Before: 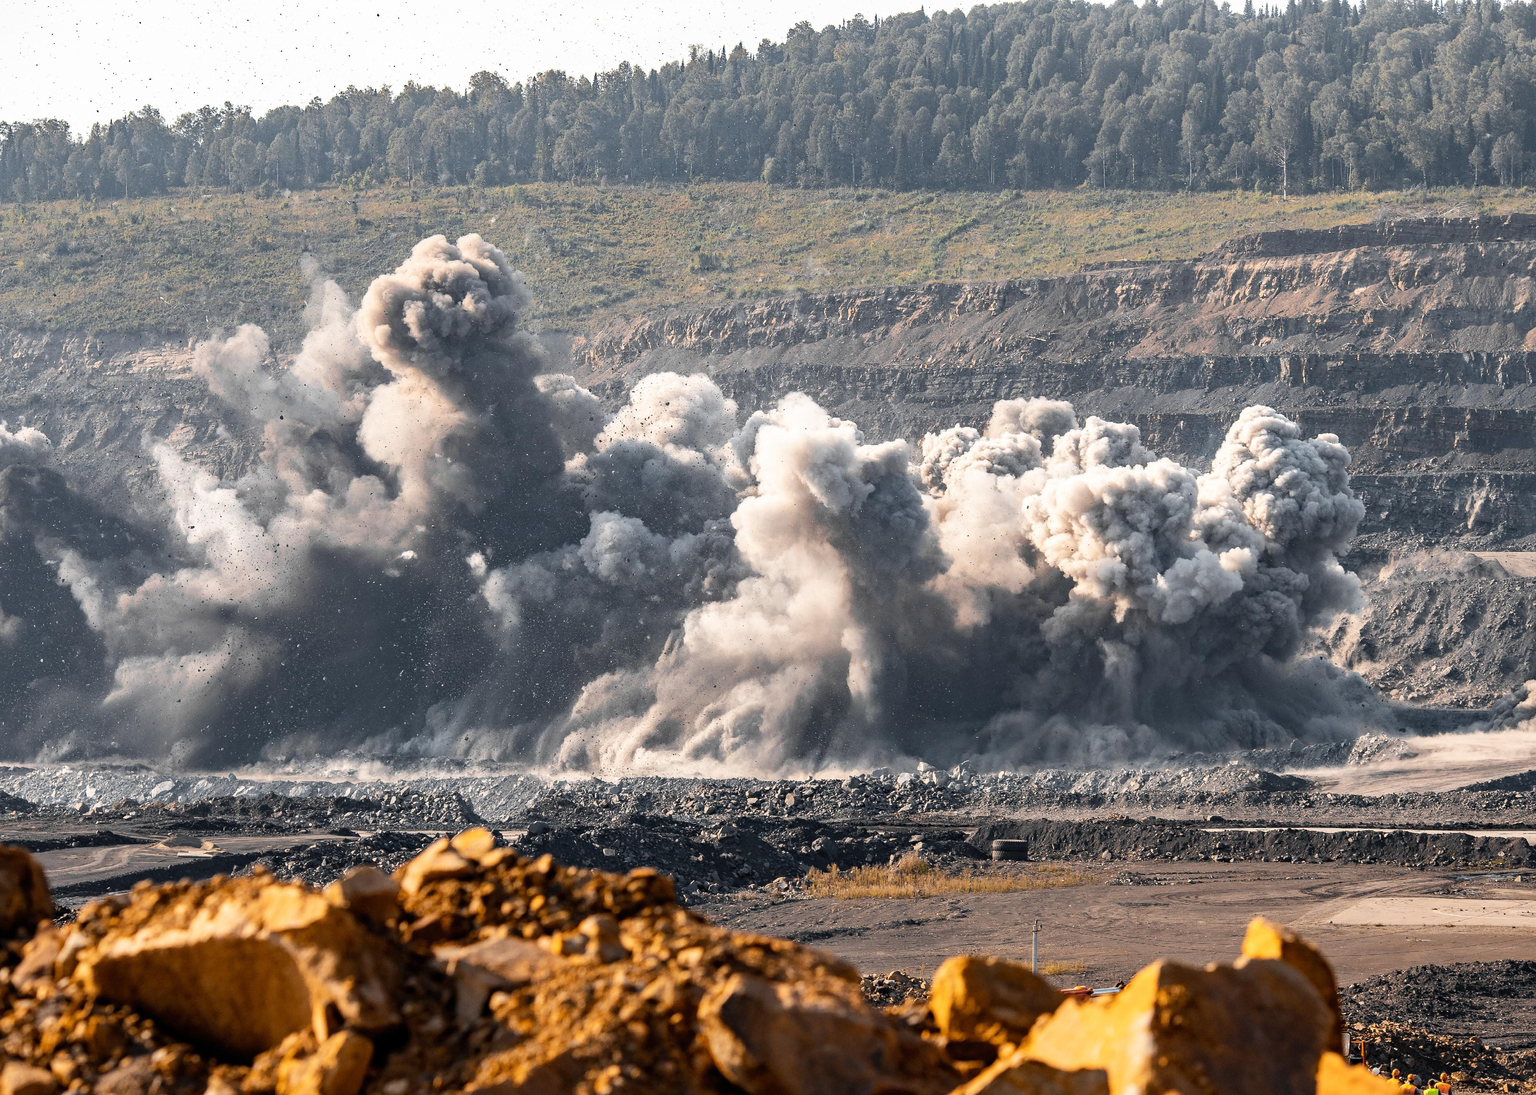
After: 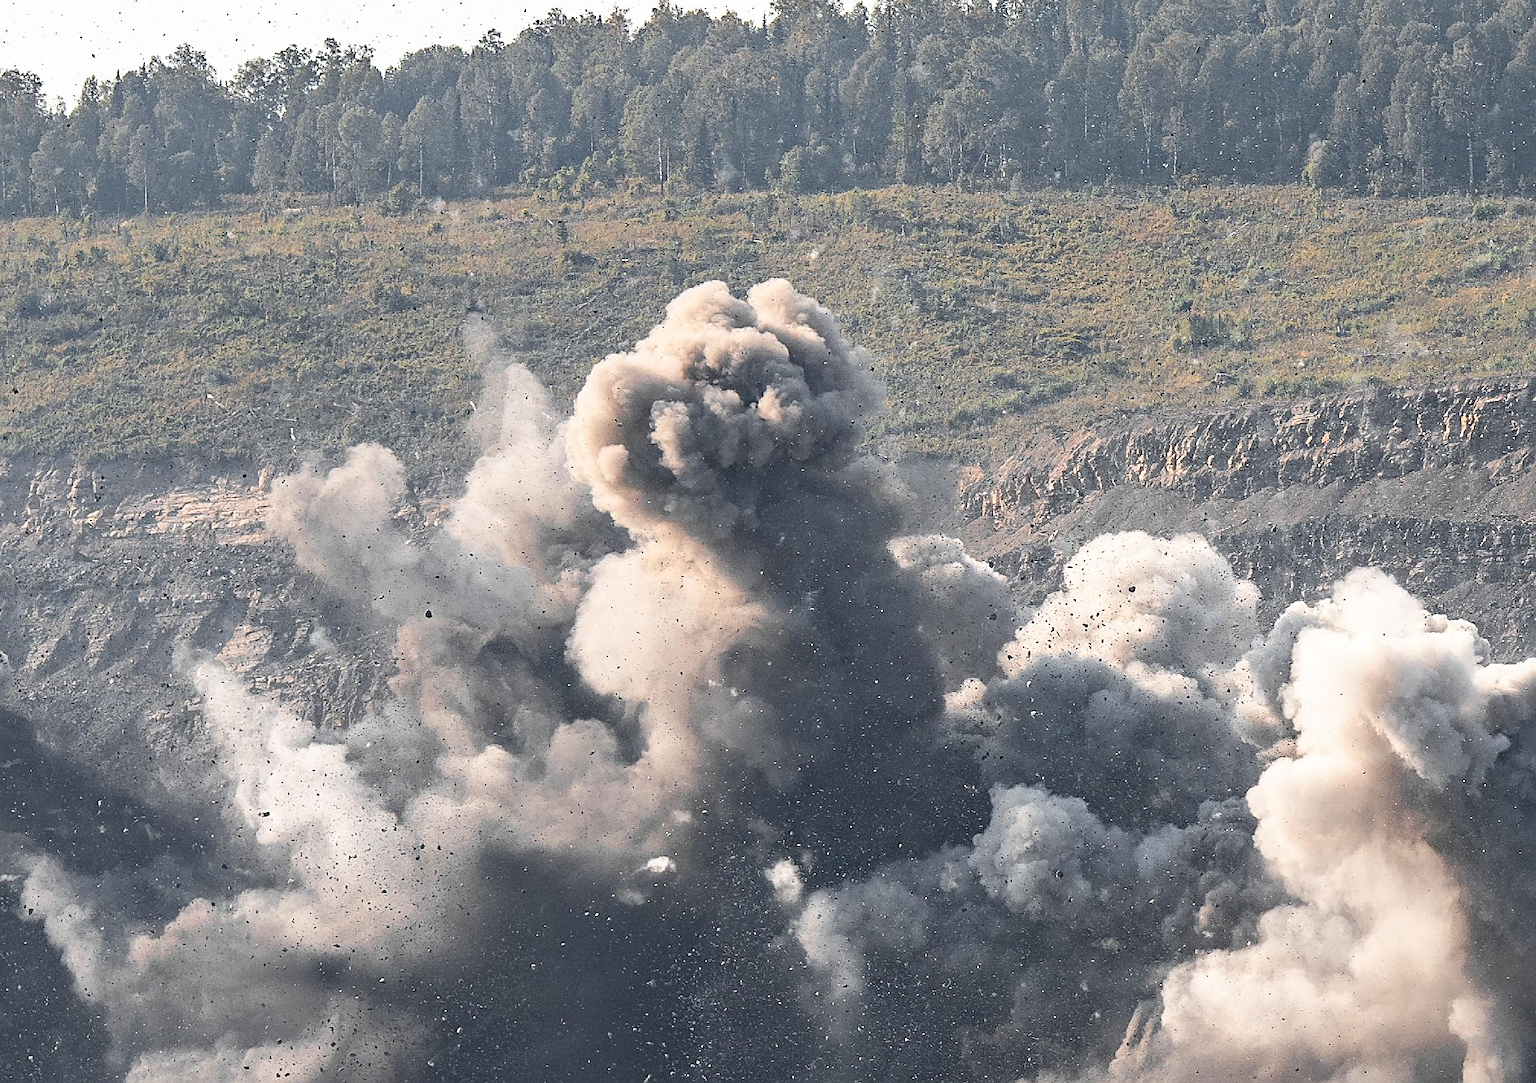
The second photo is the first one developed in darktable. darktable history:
sharpen: on, module defaults
crop and rotate: left 3.05%, top 7.378%, right 42.064%, bottom 38.326%
